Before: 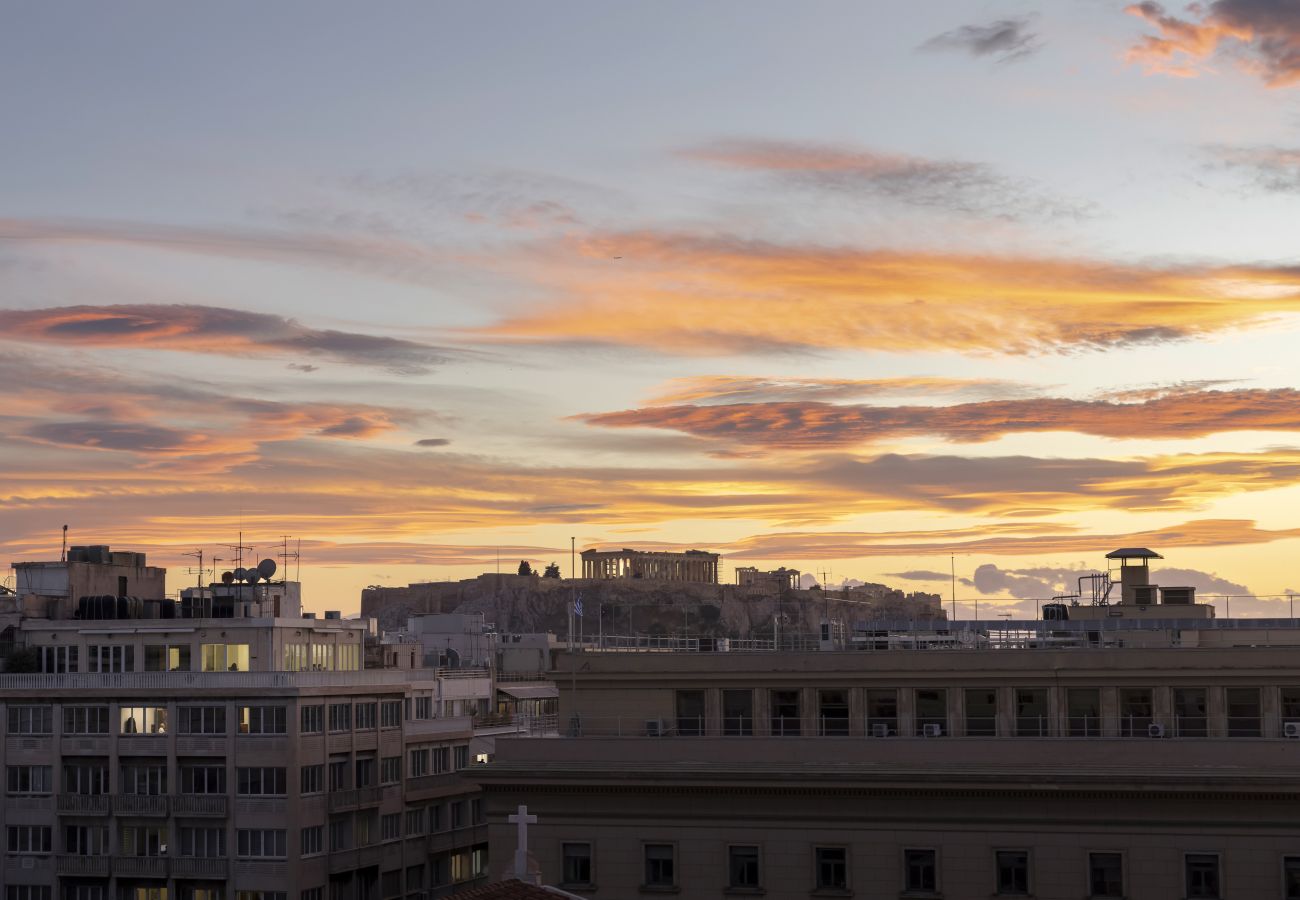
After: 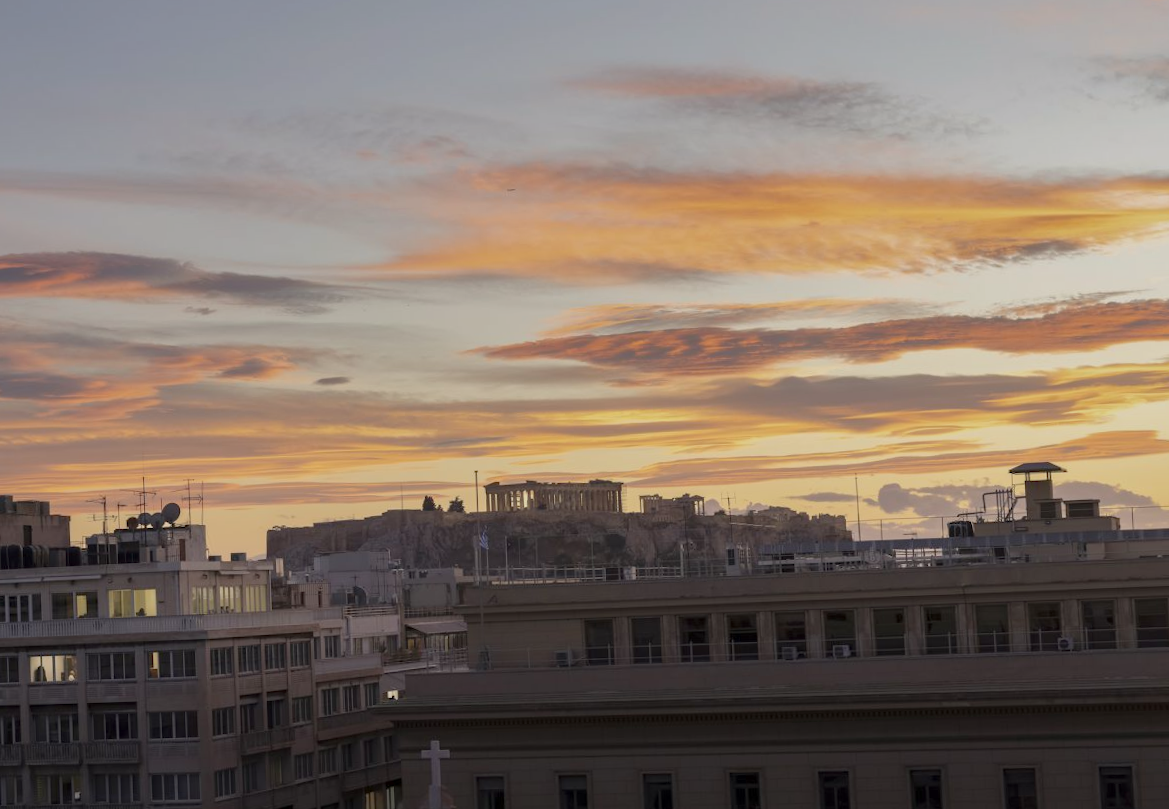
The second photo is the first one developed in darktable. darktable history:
shadows and highlights: shadows -20, white point adjustment -2, highlights -35
color balance: contrast -15%
crop and rotate: angle 1.96°, left 5.673%, top 5.673%
white balance: red 1.009, blue 0.985
